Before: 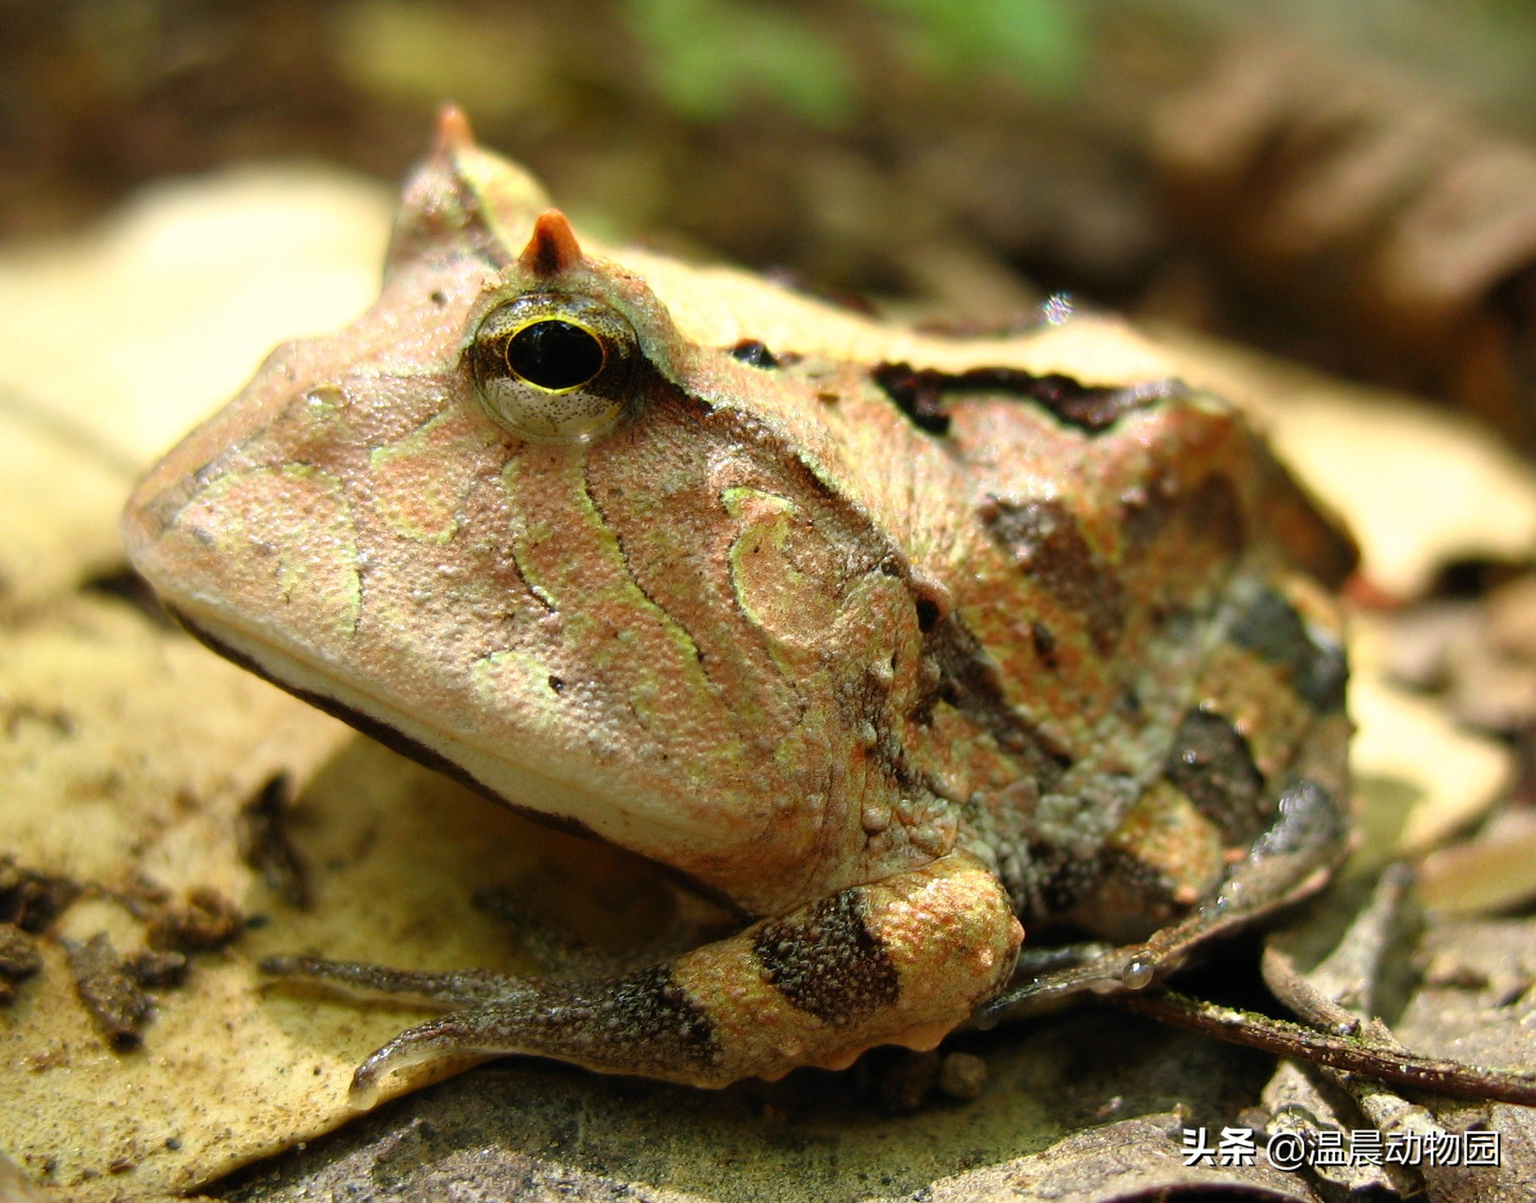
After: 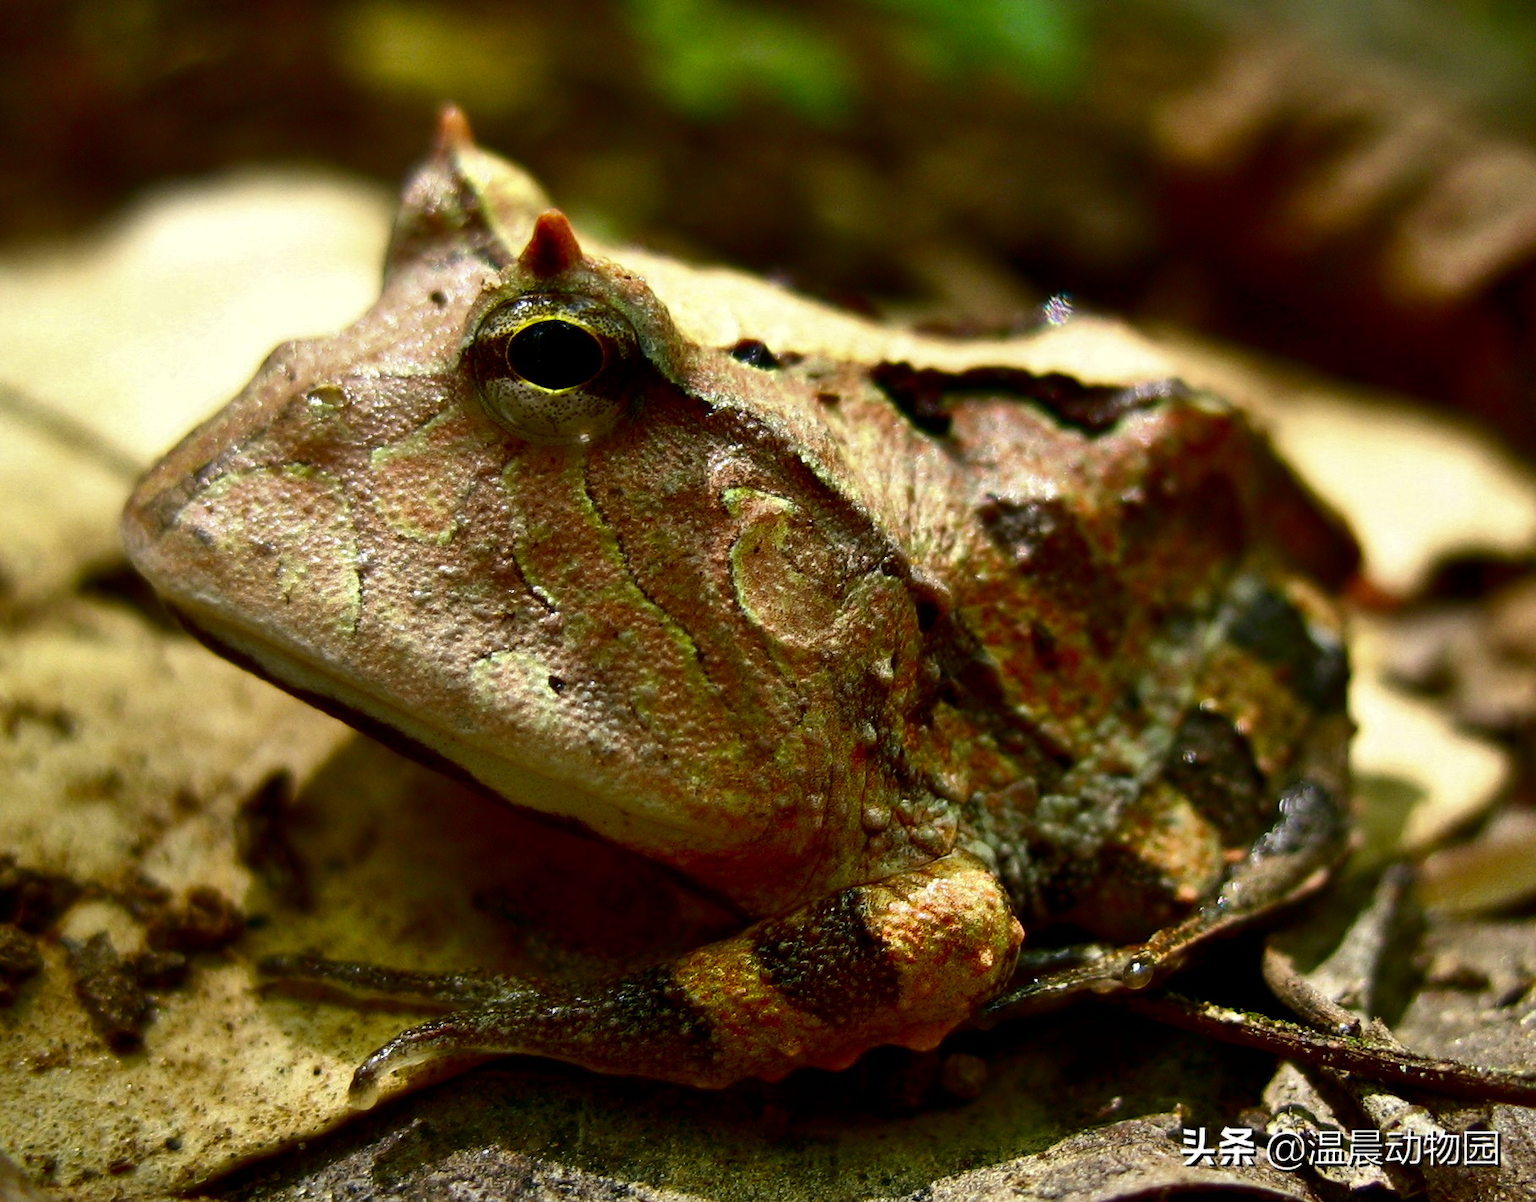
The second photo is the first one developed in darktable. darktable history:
contrast brightness saturation: brightness -0.513
exposure: exposure 0.014 EV, compensate highlight preservation false
shadows and highlights: soften with gaussian
